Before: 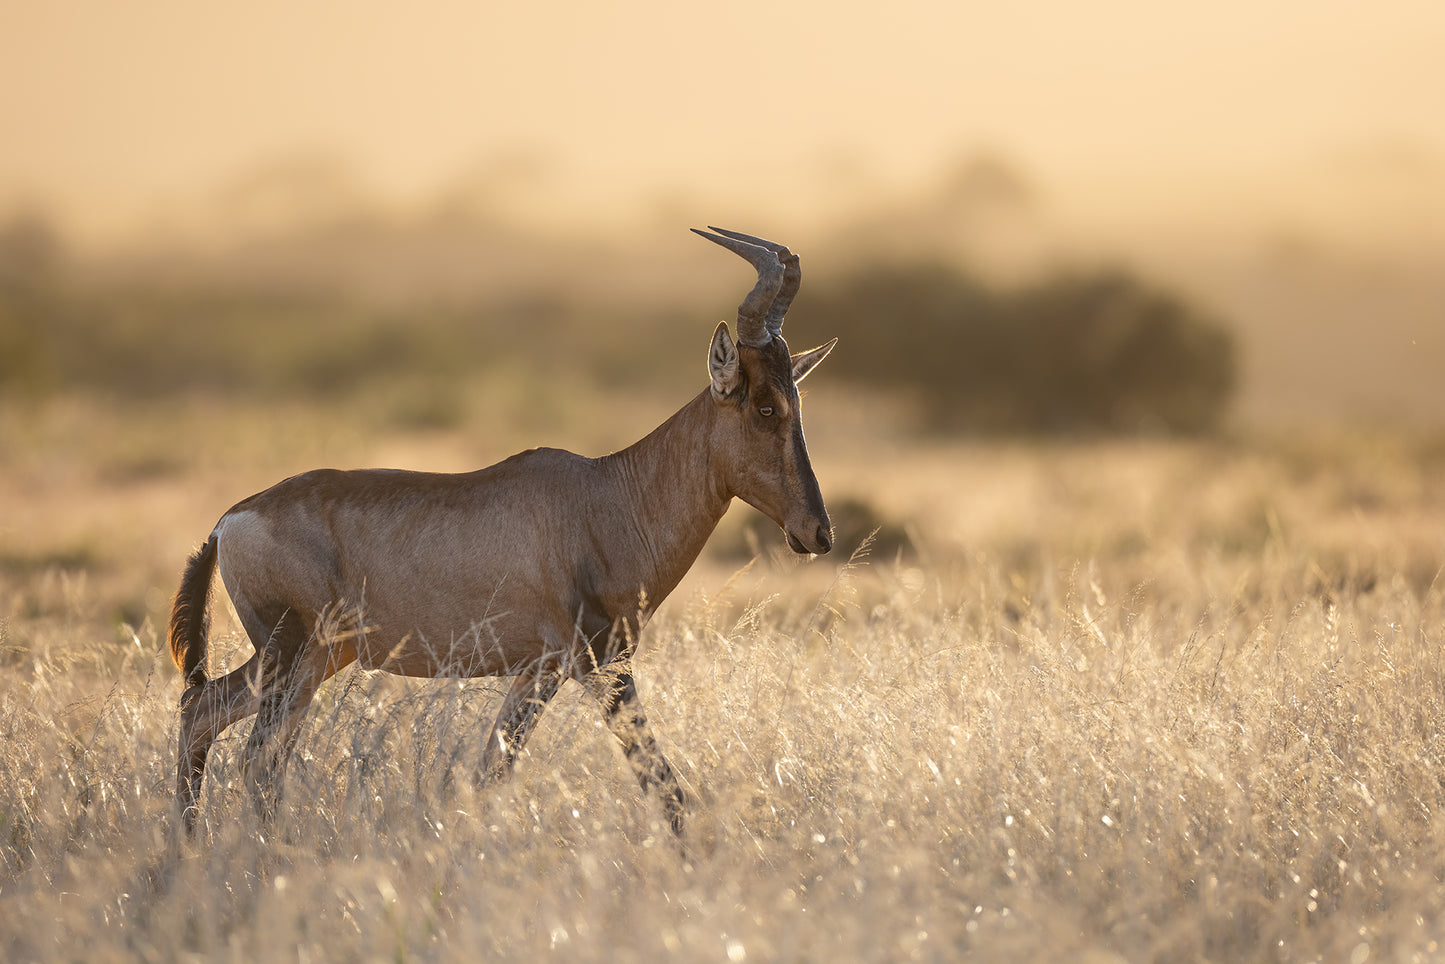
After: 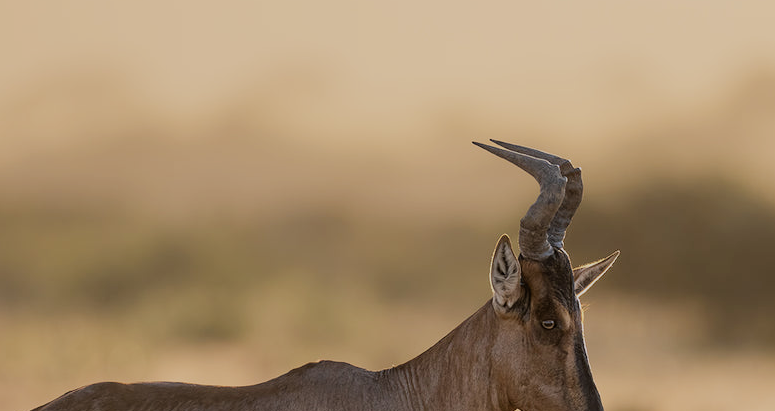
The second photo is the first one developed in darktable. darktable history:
crop: left 15.103%, top 9.085%, right 31.229%, bottom 48.204%
filmic rgb: black relative exposure -7.48 EV, white relative exposure 4.82 EV, hardness 3.39
